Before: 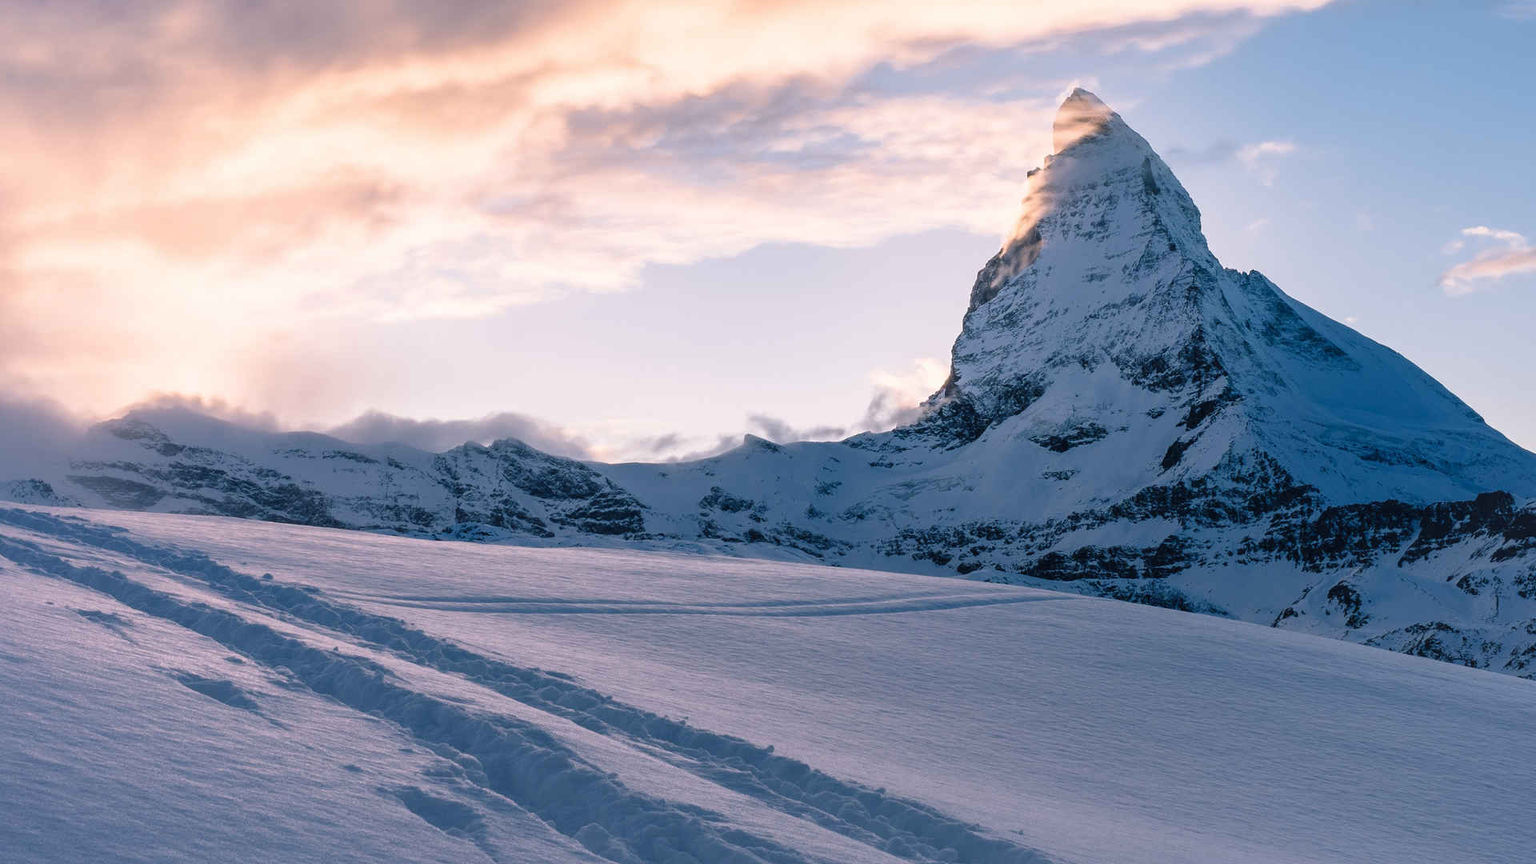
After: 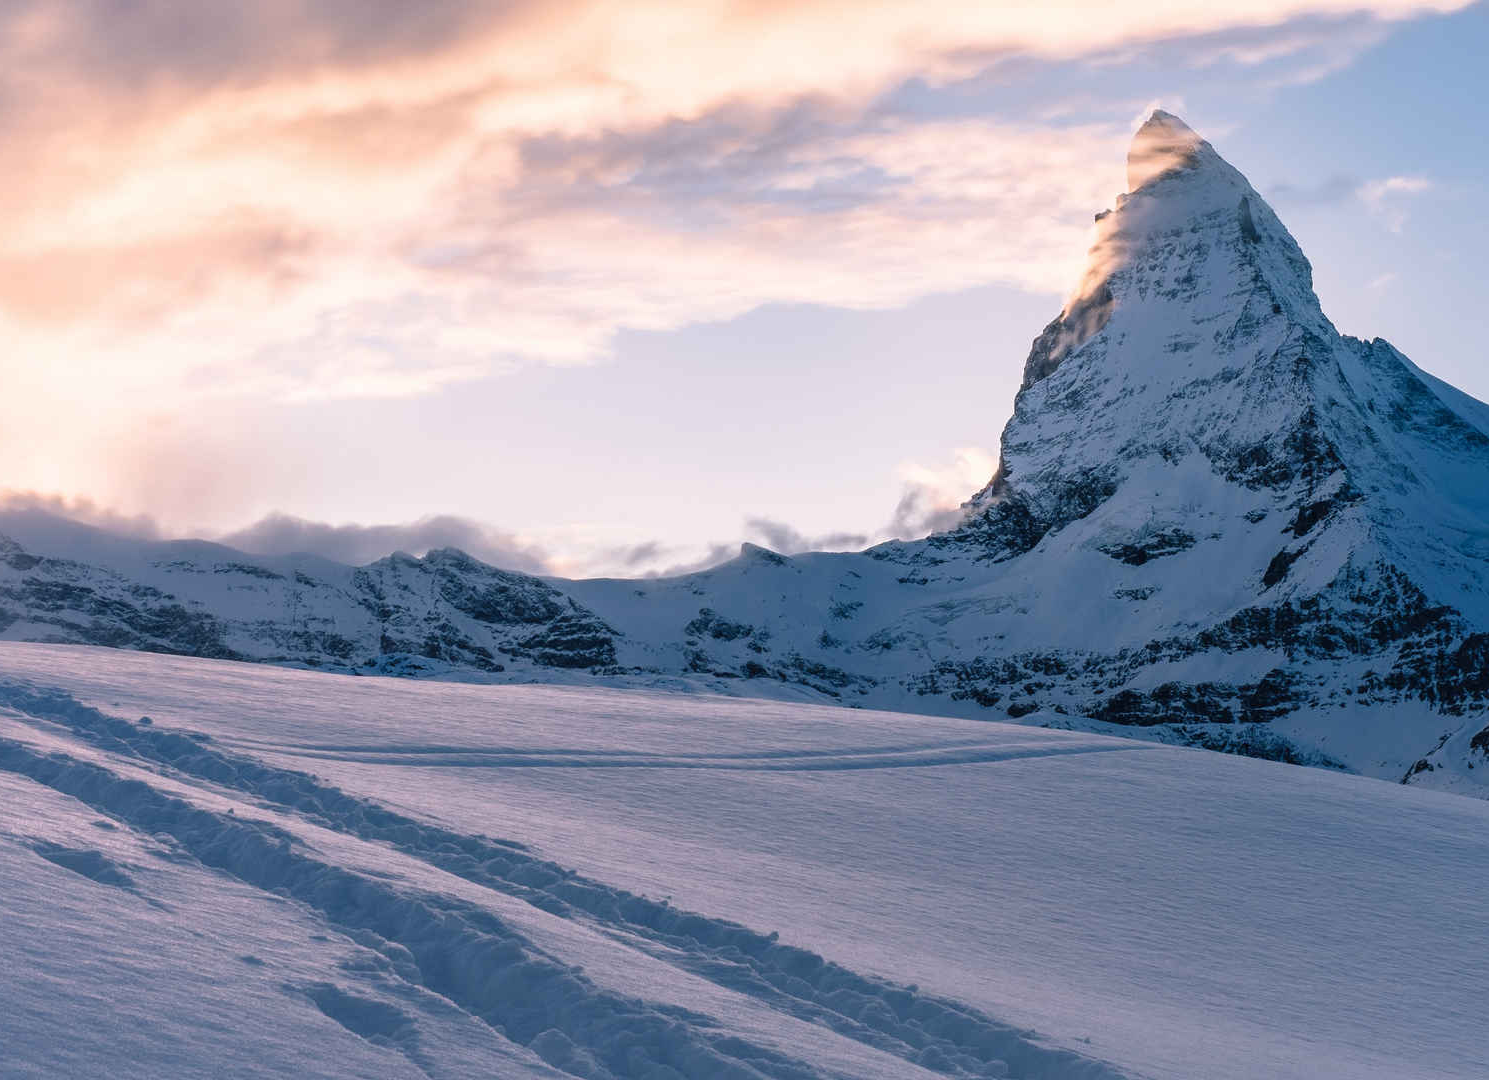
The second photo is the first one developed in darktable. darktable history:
crop: left 9.896%, right 12.524%
